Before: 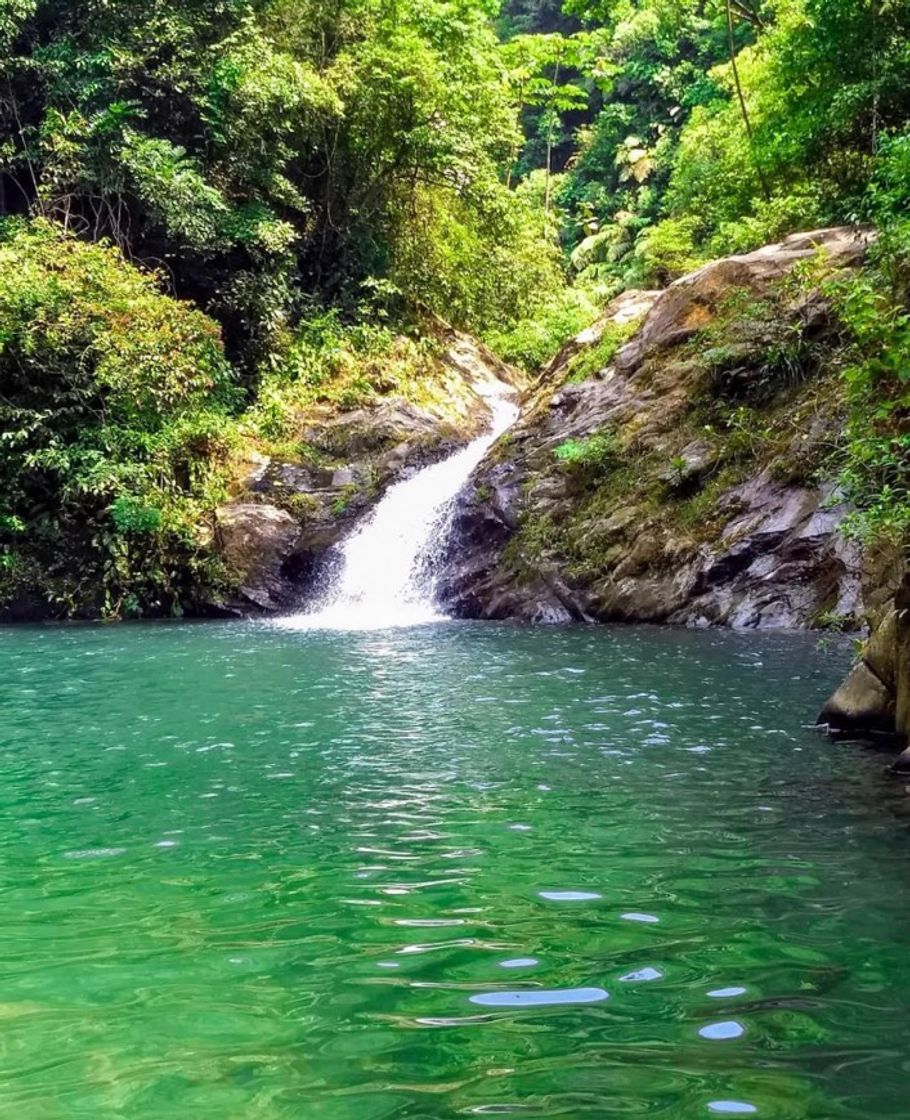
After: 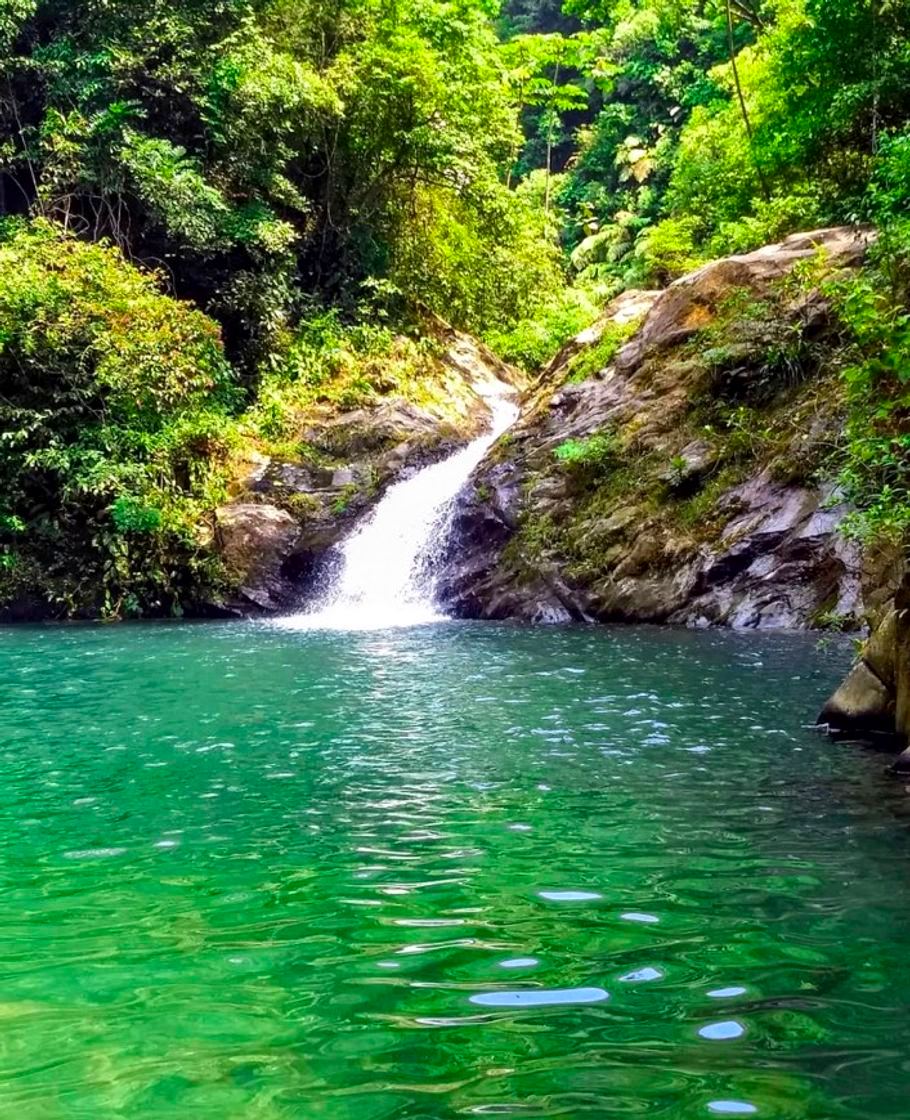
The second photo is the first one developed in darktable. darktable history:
local contrast: mode bilateral grid, contrast 20, coarseness 50, detail 121%, midtone range 0.2
contrast brightness saturation: contrast 0.093, saturation 0.282
